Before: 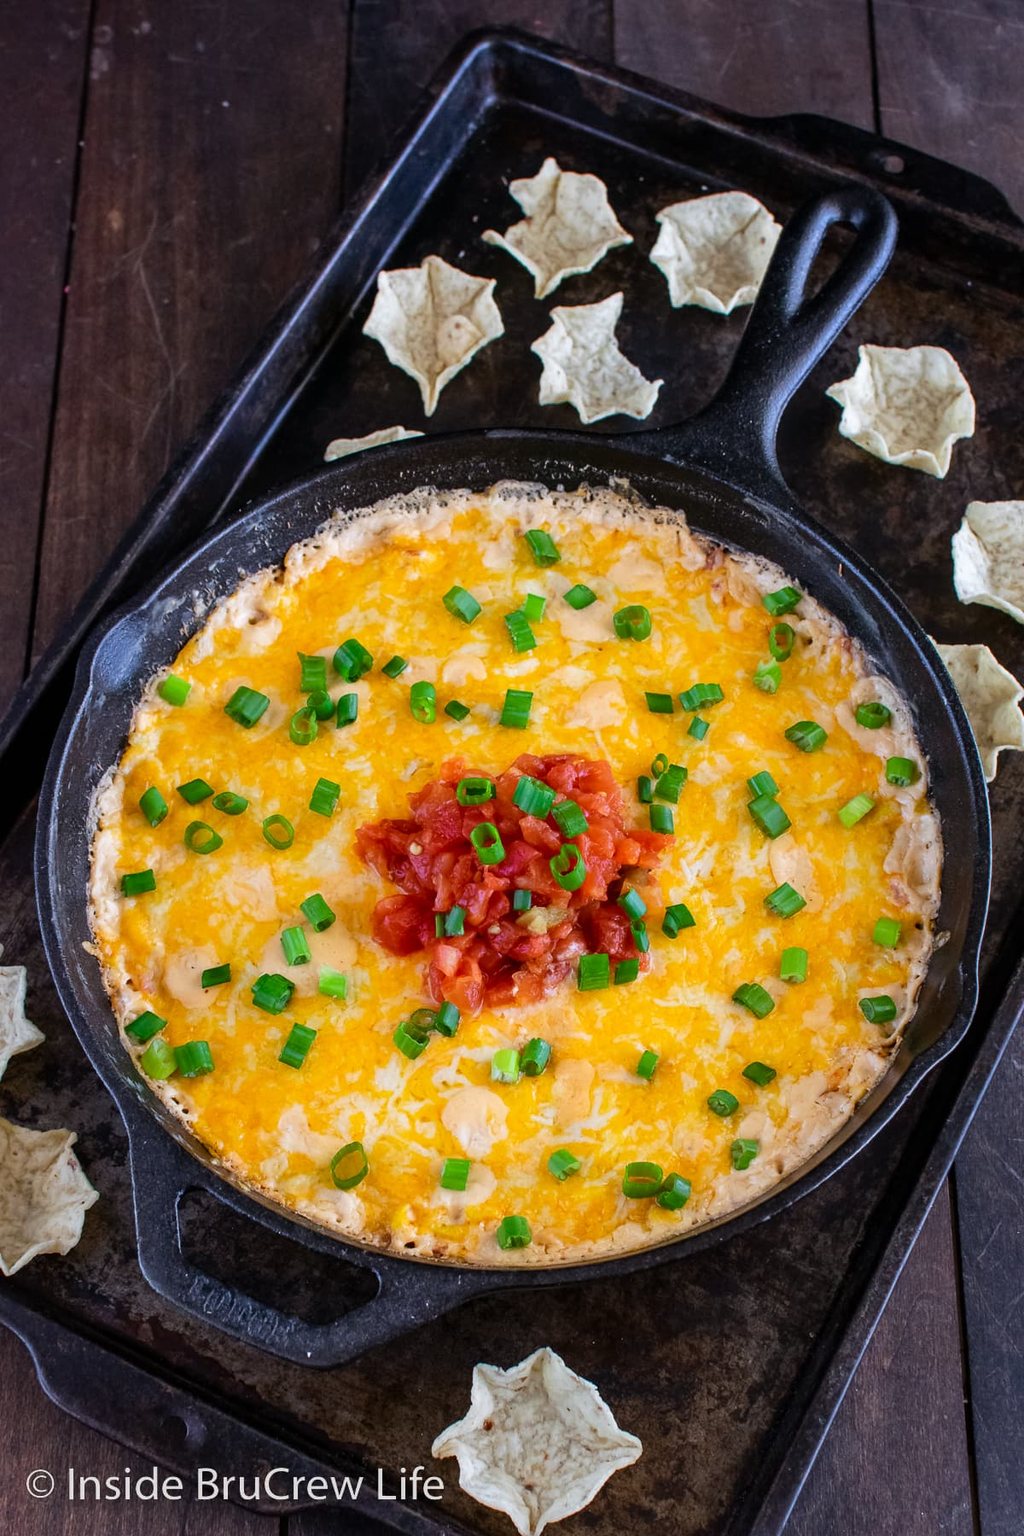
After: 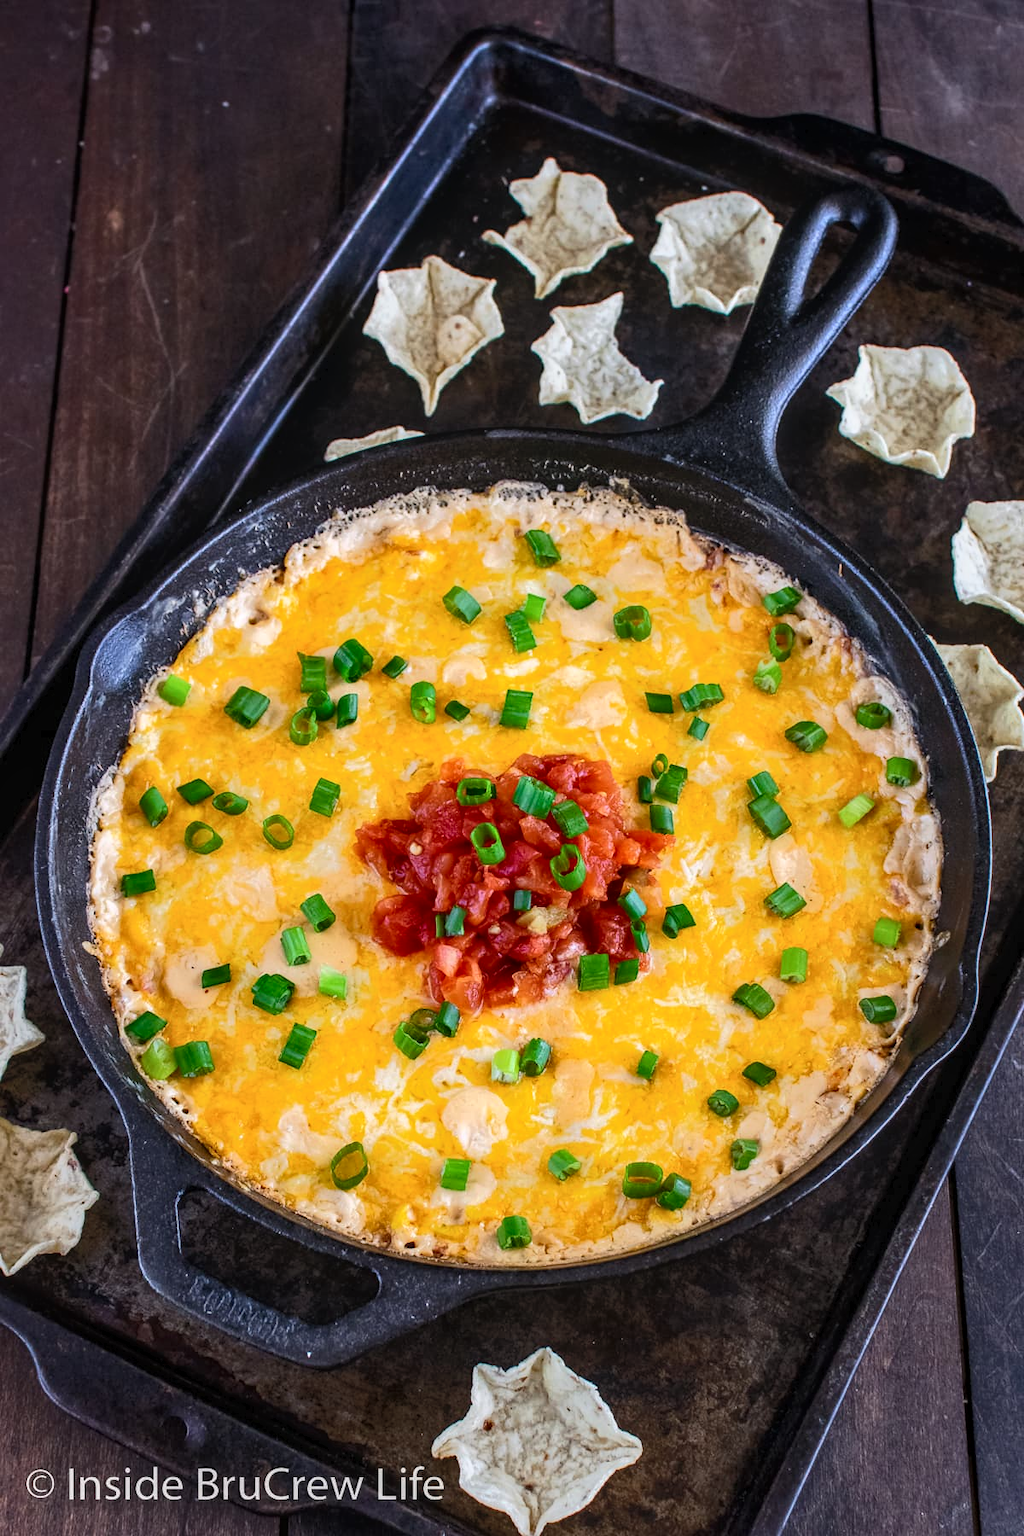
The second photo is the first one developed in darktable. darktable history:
local contrast: on, module defaults
shadows and highlights: shadows 3.28, highlights -17.2, soften with gaussian
contrast brightness saturation: contrast 0.028, brightness -0.039
tone curve: curves: ch0 [(0, 0) (0.003, 0.024) (0.011, 0.029) (0.025, 0.044) (0.044, 0.072) (0.069, 0.104) (0.1, 0.131) (0.136, 0.159) (0.177, 0.191) (0.224, 0.245) (0.277, 0.298) (0.335, 0.354) (0.399, 0.428) (0.468, 0.503) (0.543, 0.596) (0.623, 0.684) (0.709, 0.781) (0.801, 0.843) (0.898, 0.946) (1, 1)], color space Lab, independent channels
